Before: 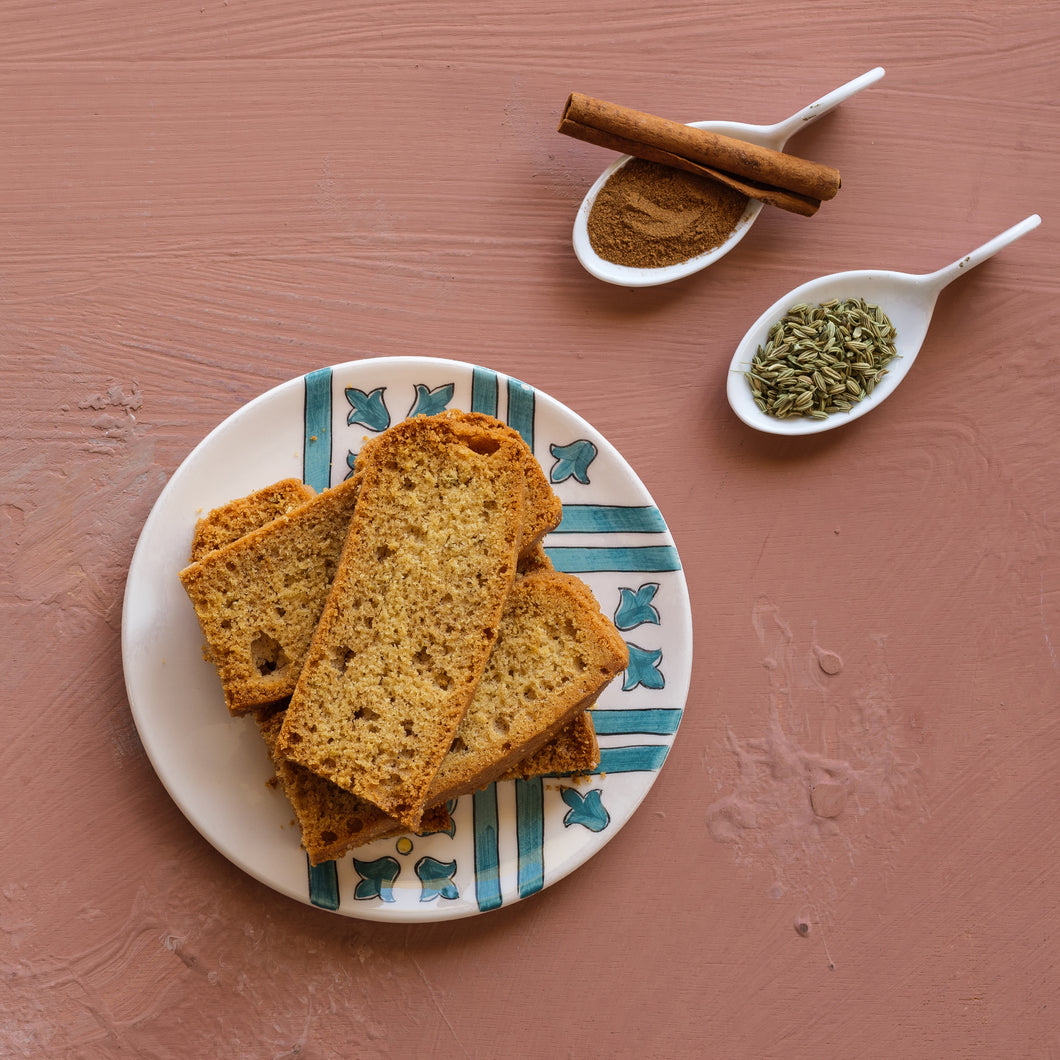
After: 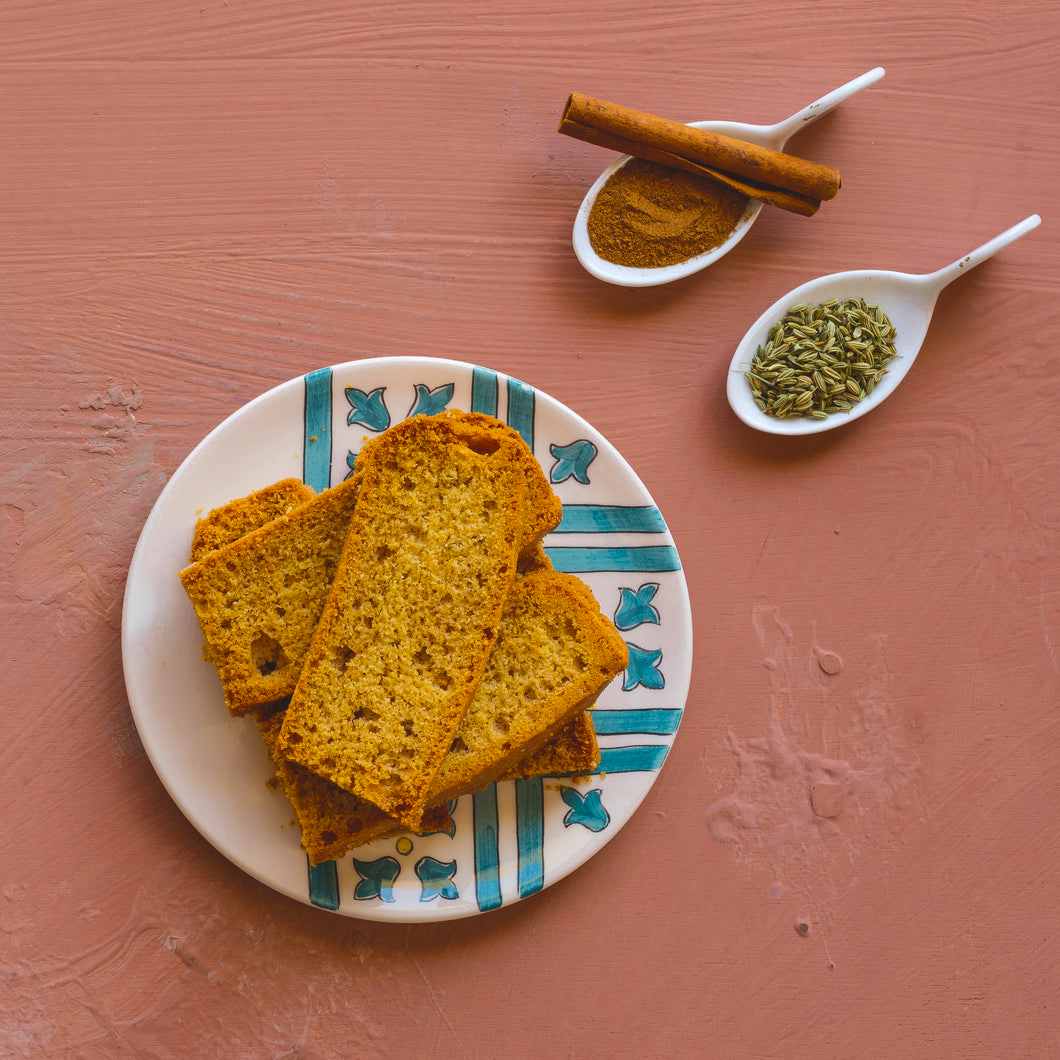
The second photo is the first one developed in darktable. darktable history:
color balance rgb: global offset › luminance 0.756%, linear chroma grading › global chroma 14.645%, perceptual saturation grading › global saturation 16.145%, global vibrance 11.23%
shadows and highlights: on, module defaults
